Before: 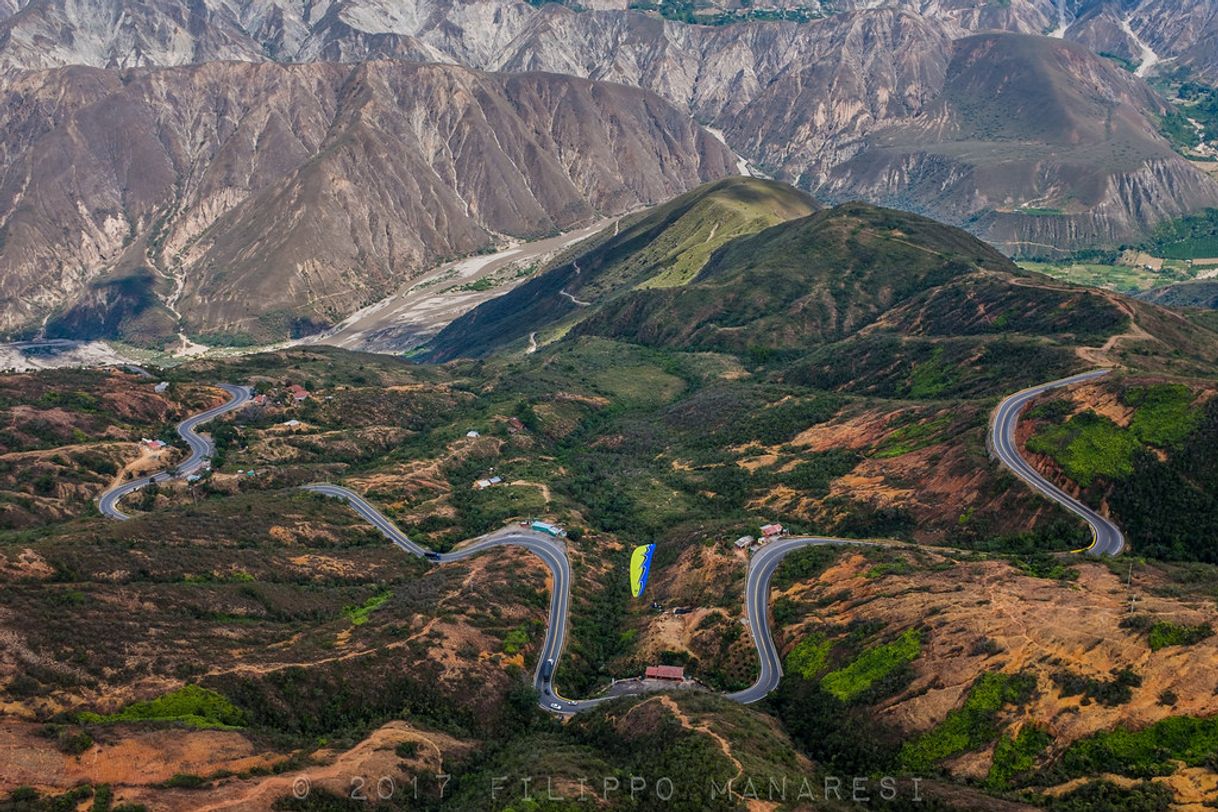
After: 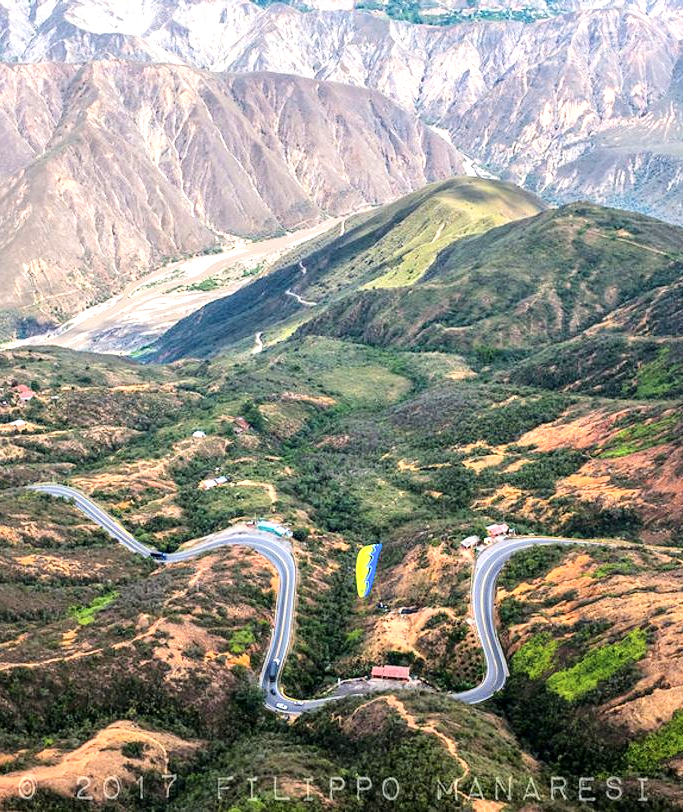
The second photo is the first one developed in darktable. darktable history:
crop and rotate: left 22.533%, right 21.341%
exposure: exposure 1 EV, compensate highlight preservation false
tone curve: curves: ch0 [(0, 0) (0.004, 0.001) (0.133, 0.112) (0.325, 0.362) (0.832, 0.893) (1, 1)], color space Lab, independent channels, preserve colors none
tone equalizer: -8 EV -0.446 EV, -7 EV -0.358 EV, -6 EV -0.356 EV, -5 EV -0.191 EV, -3 EV 0.228 EV, -2 EV 0.333 EV, -1 EV 0.372 EV, +0 EV 0.386 EV, mask exposure compensation -0.5 EV
